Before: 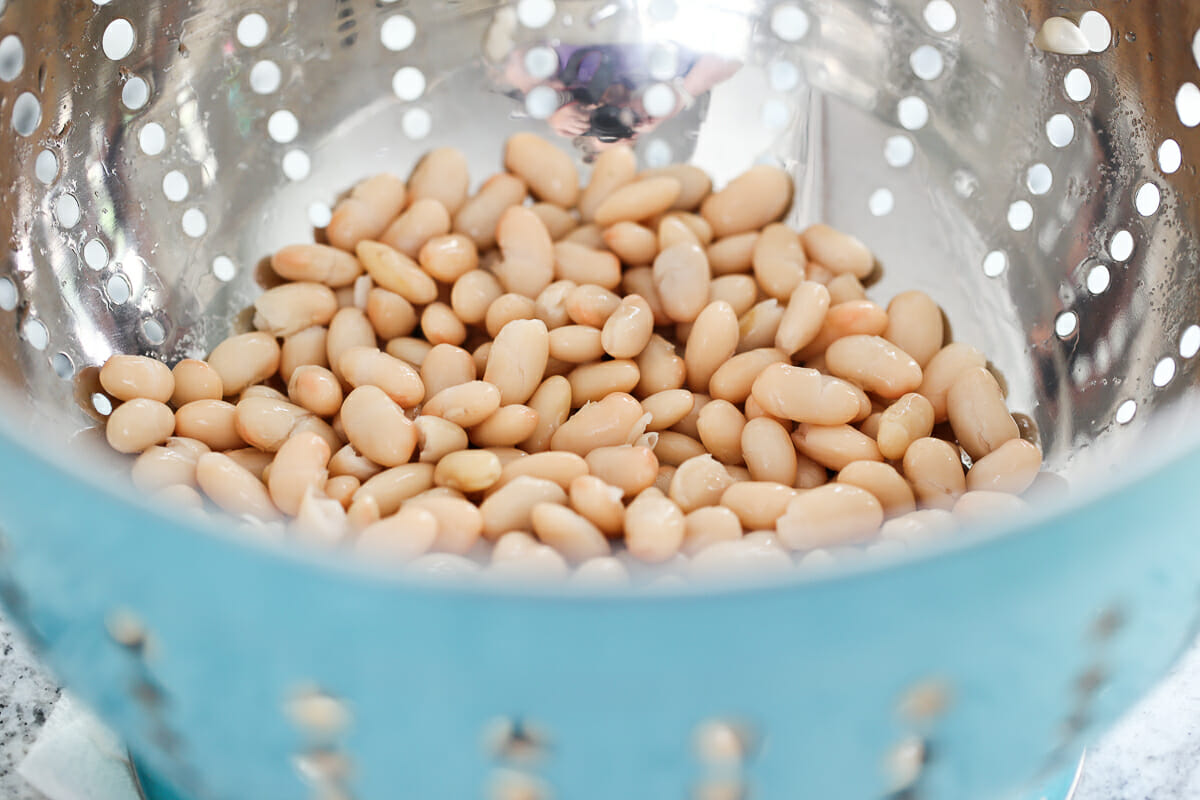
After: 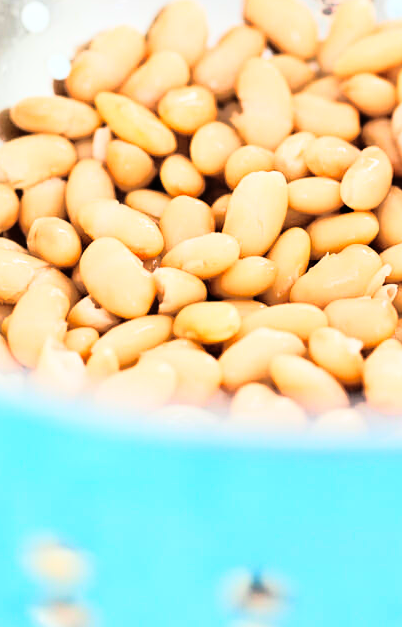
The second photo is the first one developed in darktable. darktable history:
shadows and highlights: shadows 30
rgb curve: curves: ch0 [(0, 0) (0.21, 0.15) (0.24, 0.21) (0.5, 0.75) (0.75, 0.96) (0.89, 0.99) (1, 1)]; ch1 [(0, 0.02) (0.21, 0.13) (0.25, 0.2) (0.5, 0.67) (0.75, 0.9) (0.89, 0.97) (1, 1)]; ch2 [(0, 0.02) (0.21, 0.13) (0.25, 0.2) (0.5, 0.67) (0.75, 0.9) (0.89, 0.97) (1, 1)], compensate middle gray true
crop and rotate: left 21.77%, top 18.528%, right 44.676%, bottom 2.997%
